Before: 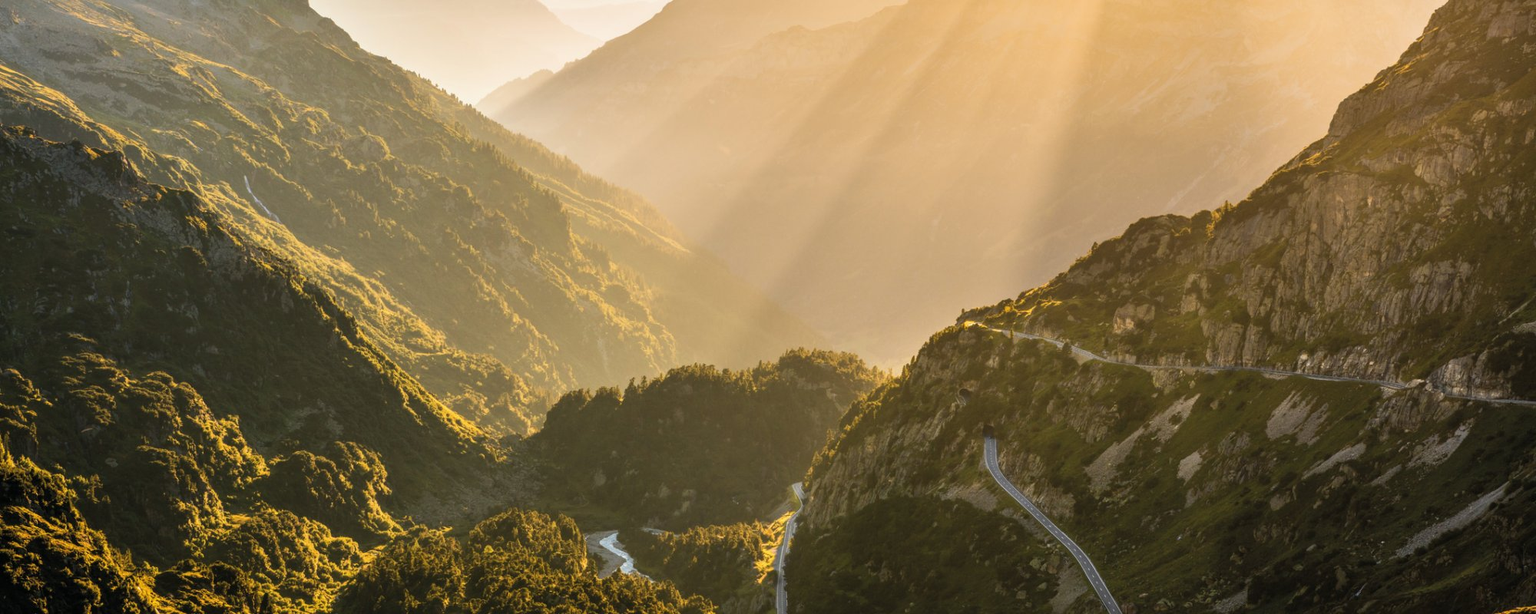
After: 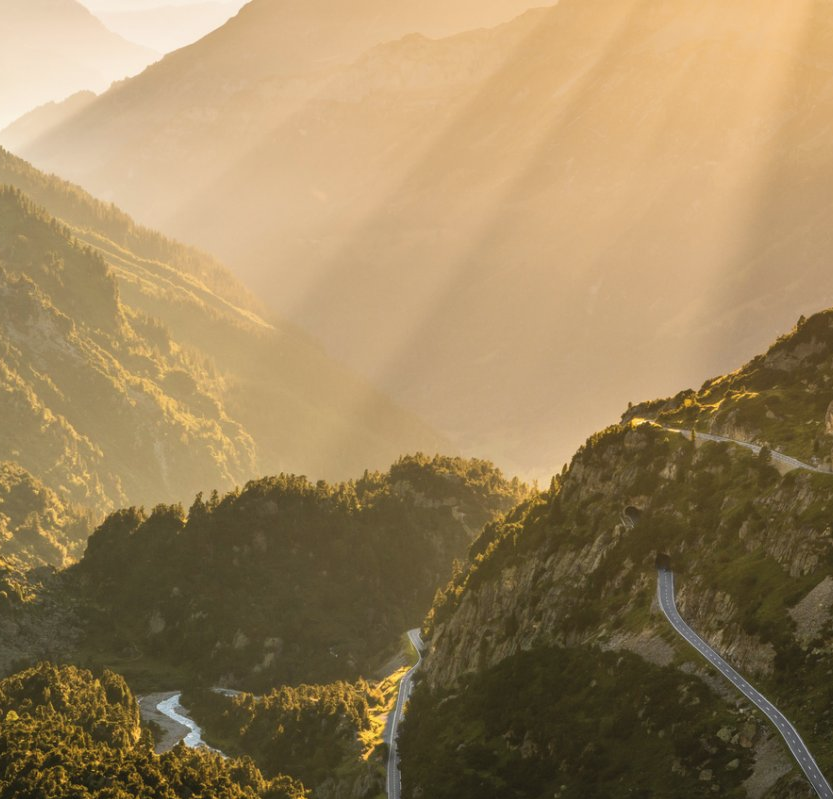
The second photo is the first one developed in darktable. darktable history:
crop: left 31.229%, right 27.105%
contrast brightness saturation: saturation -0.05
